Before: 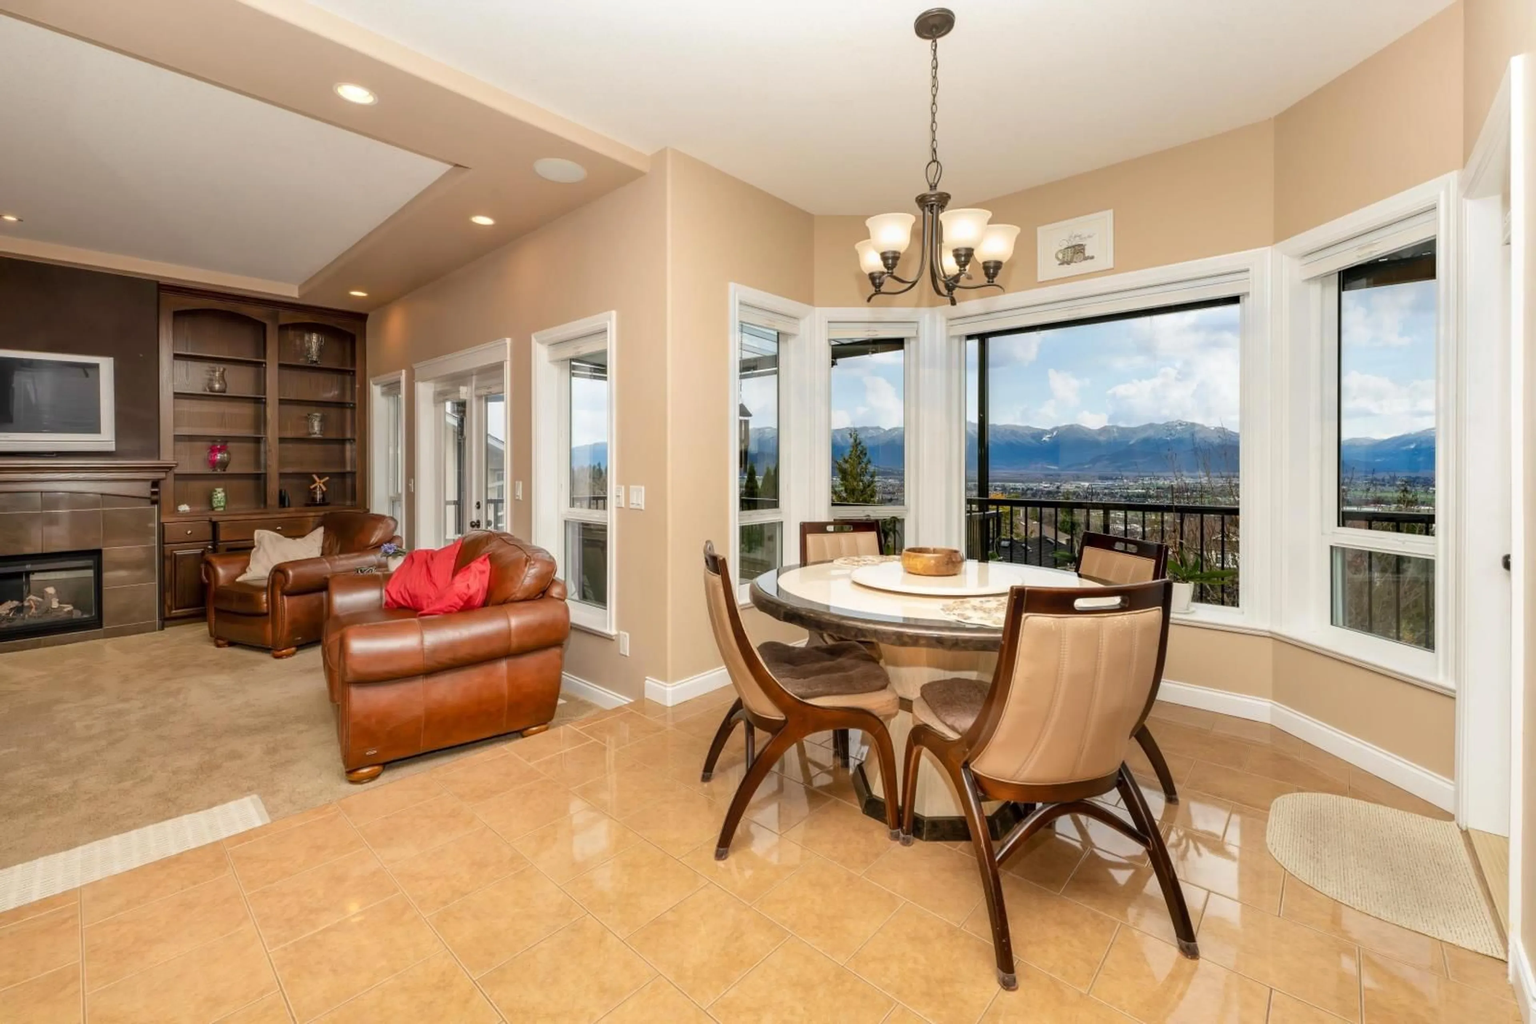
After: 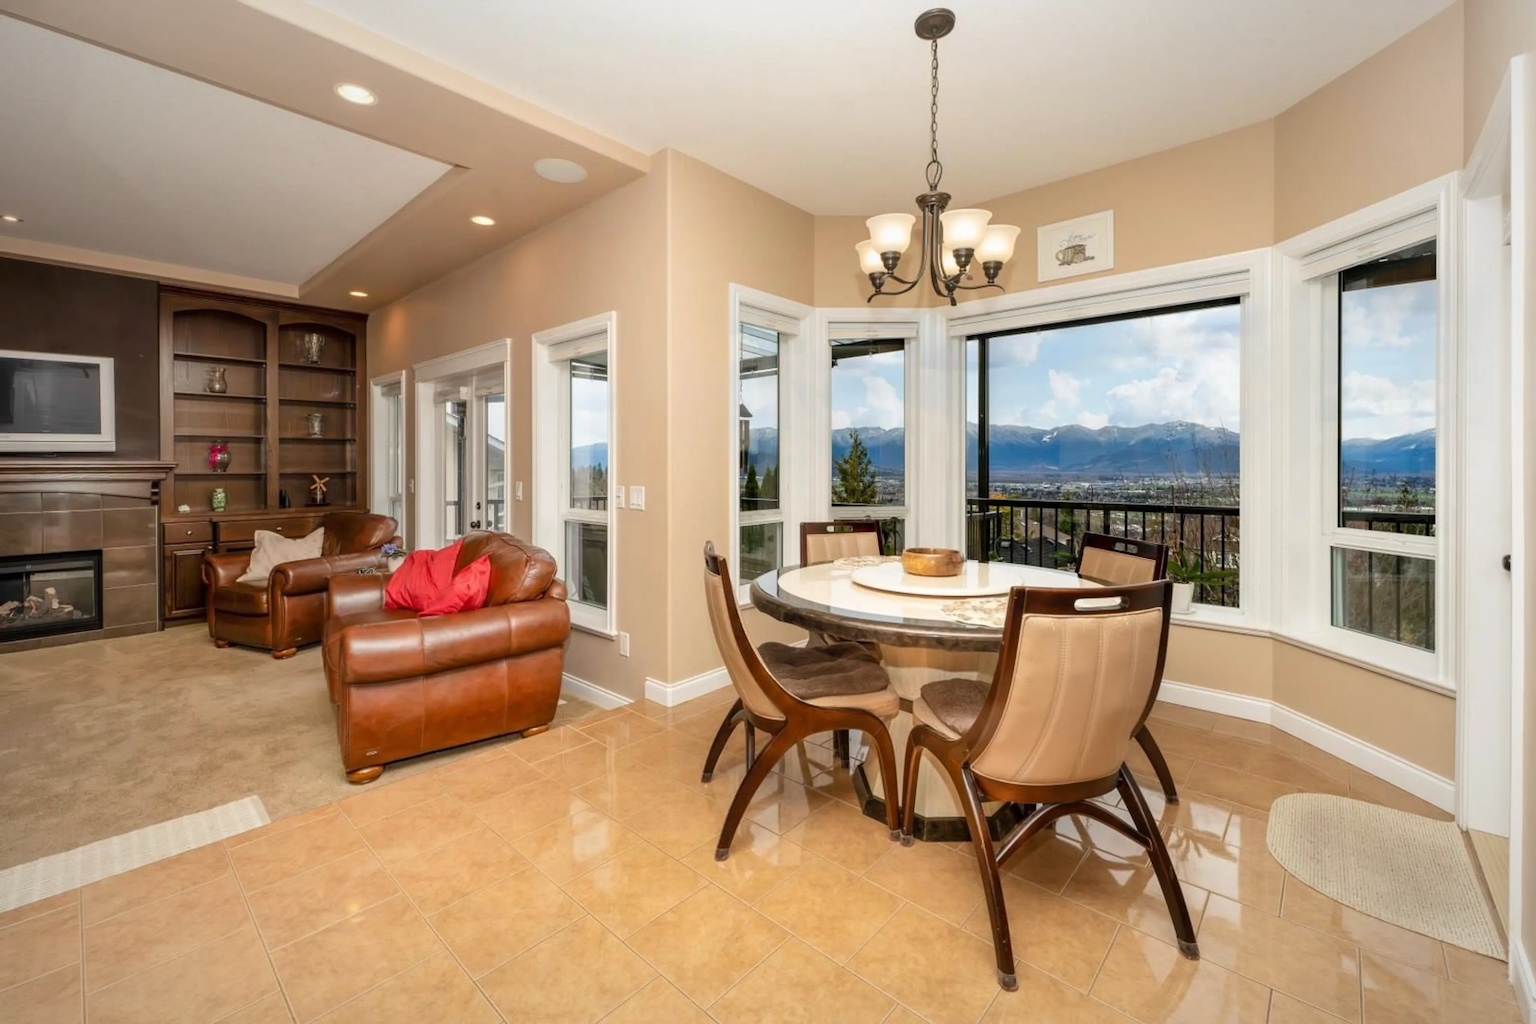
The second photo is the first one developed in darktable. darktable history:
vignetting: fall-off radius 100.99%, width/height ratio 1.335
